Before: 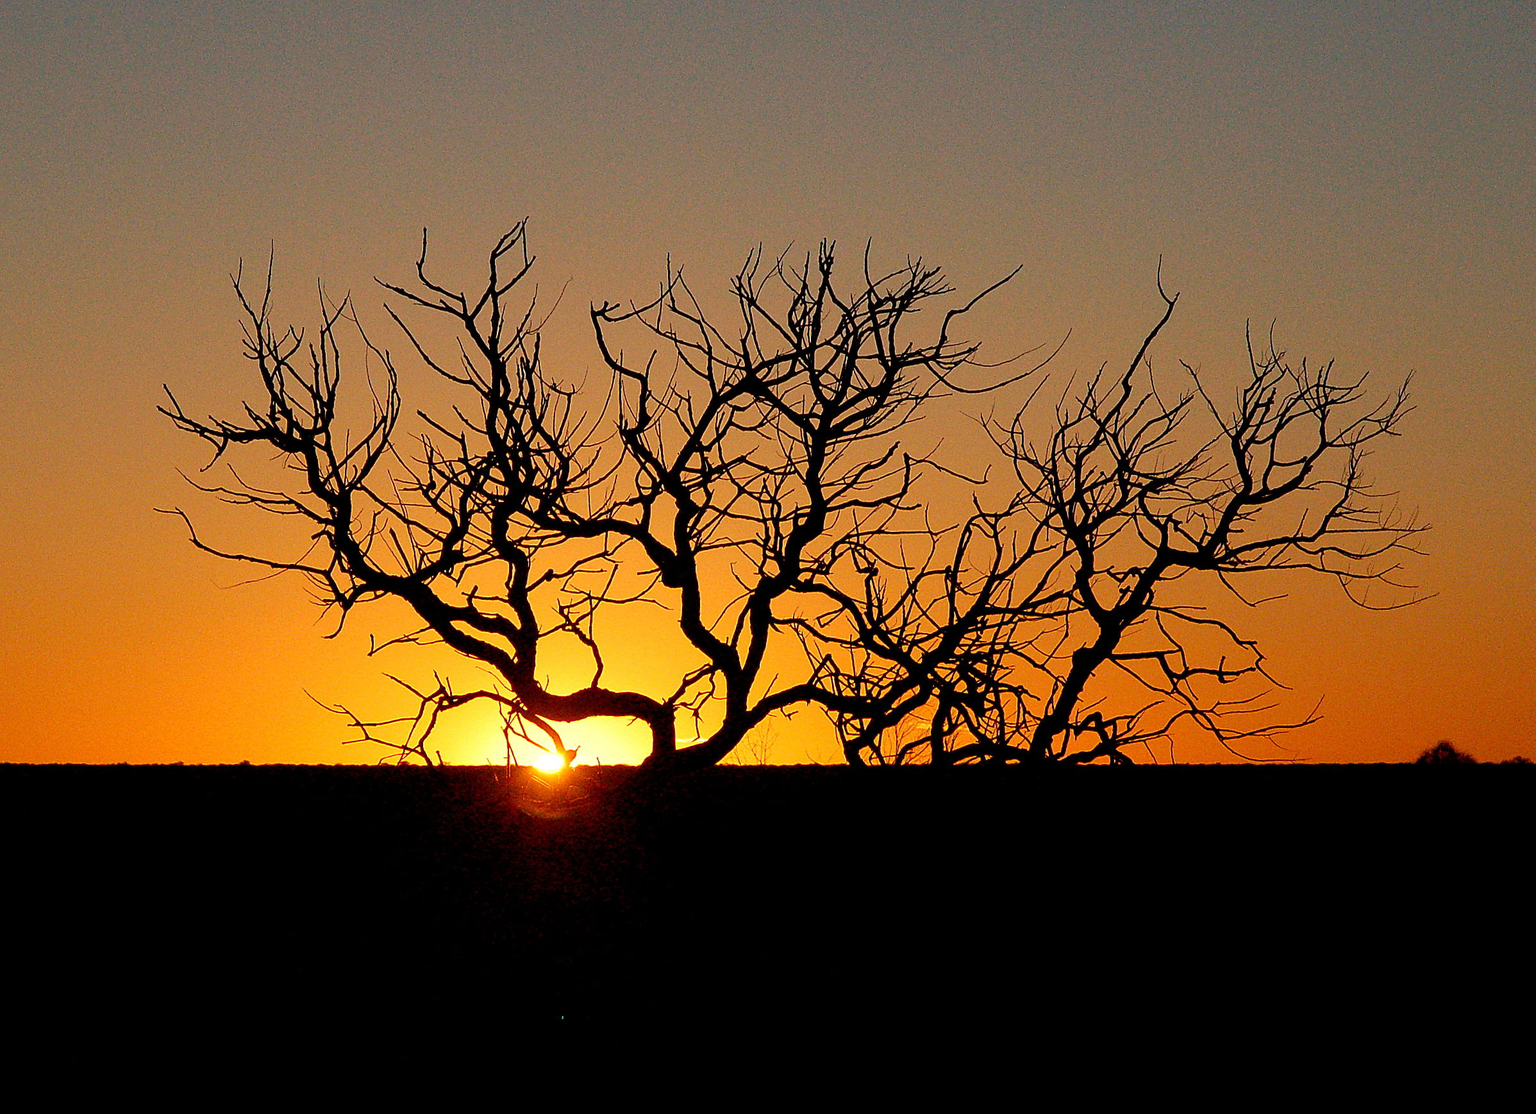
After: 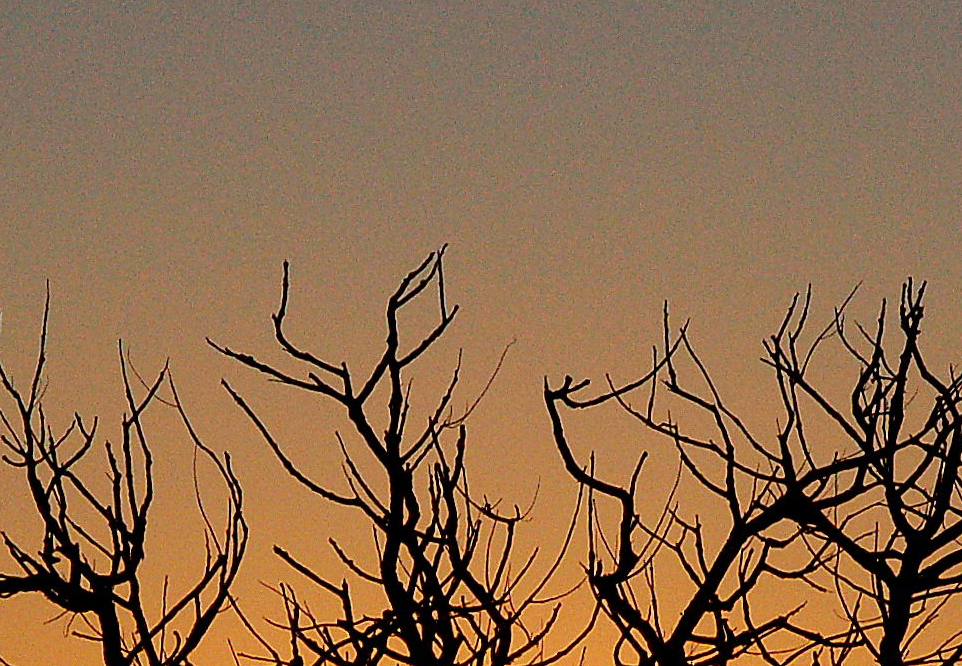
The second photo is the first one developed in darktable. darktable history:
crop: left 15.749%, top 5.428%, right 44.097%, bottom 56.172%
